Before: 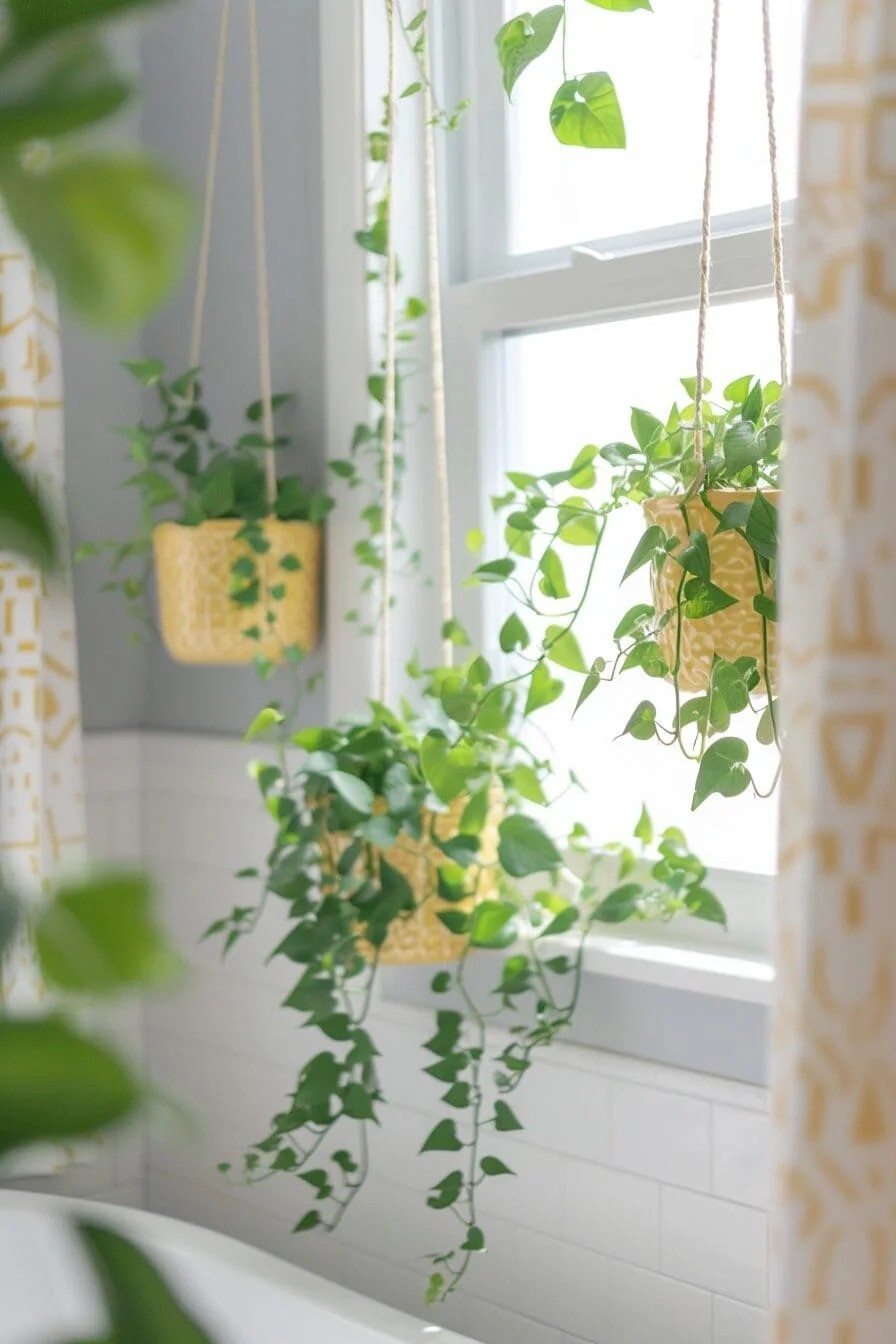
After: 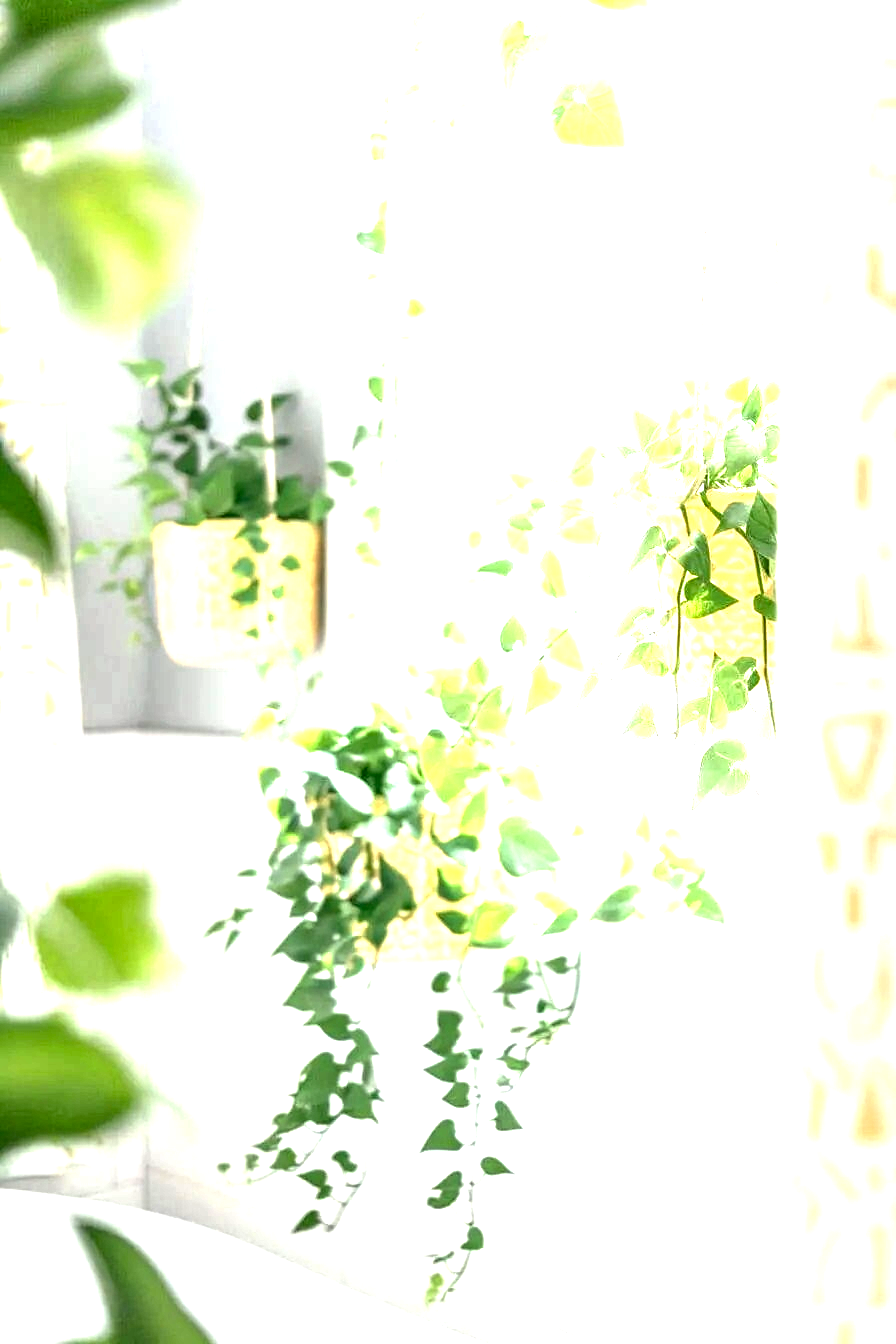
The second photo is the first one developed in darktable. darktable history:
local contrast: highlights 81%, shadows 58%, detail 175%, midtone range 0.597
exposure: black level correction 0.001, exposure 1.992 EV, compensate highlight preservation false
tone equalizer: edges refinement/feathering 500, mask exposure compensation -1.57 EV, preserve details no
